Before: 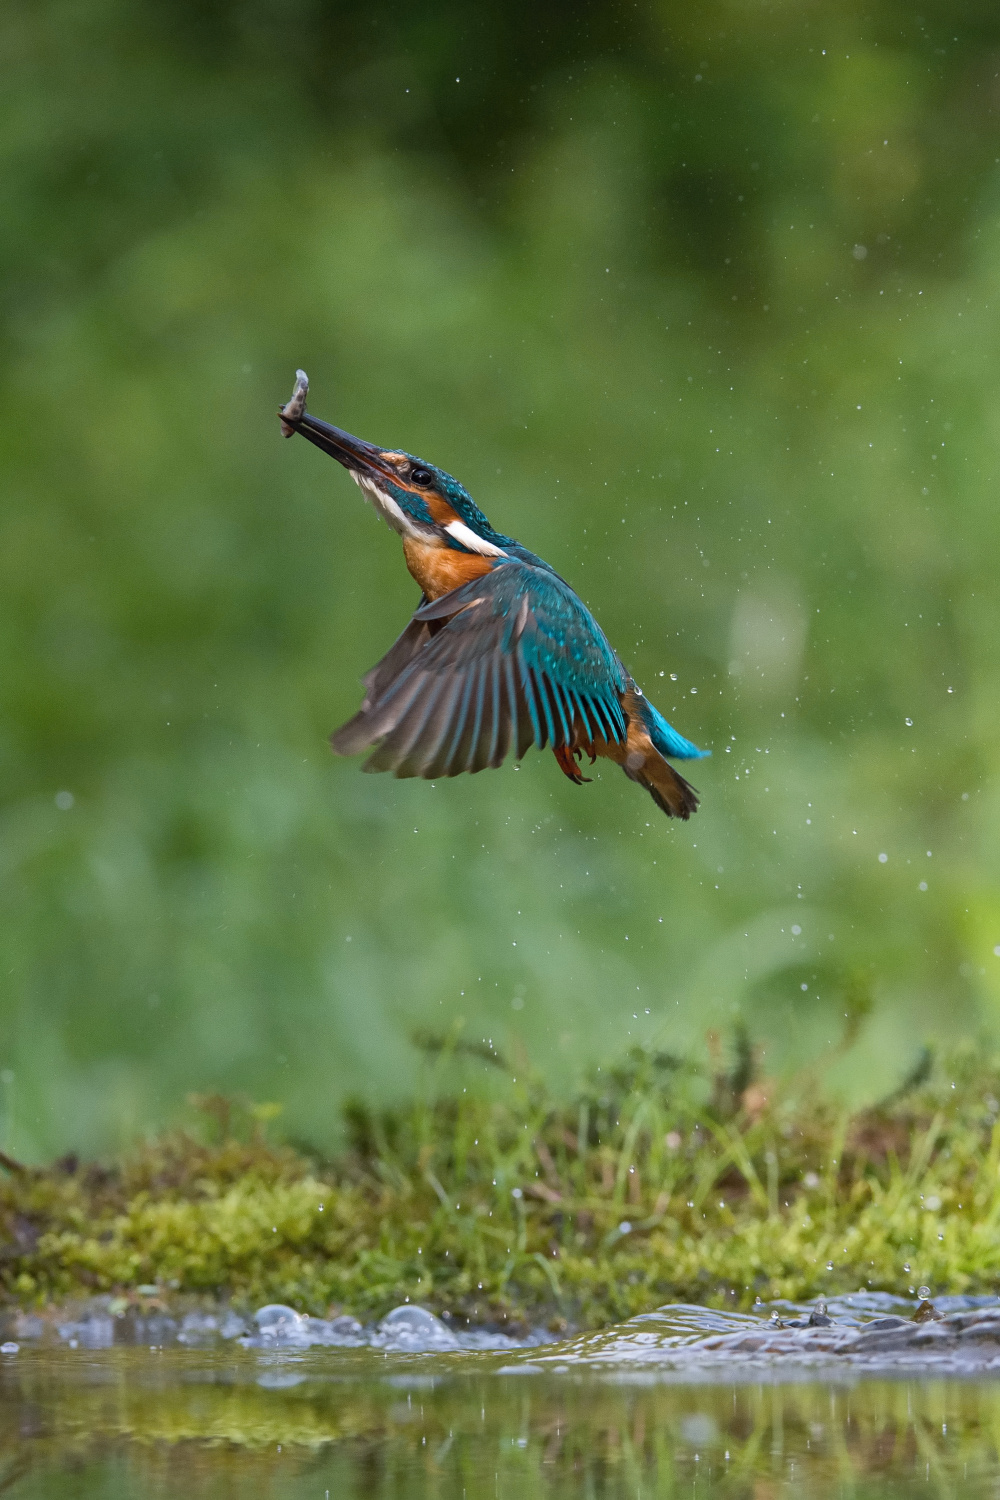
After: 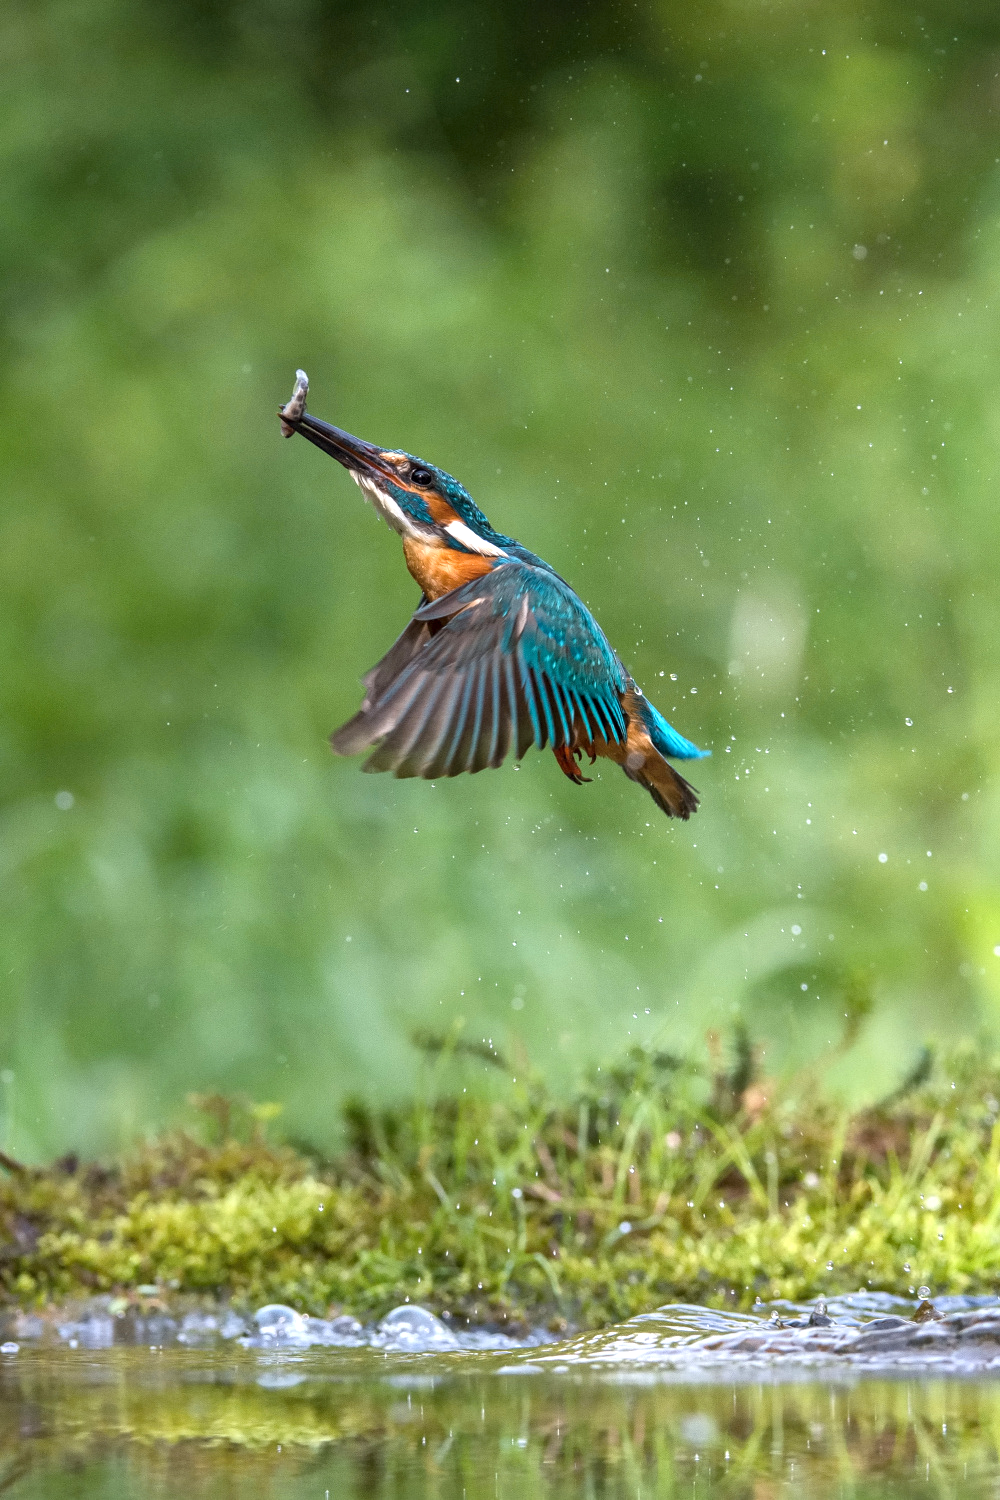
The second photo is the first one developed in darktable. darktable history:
local contrast: on, module defaults
exposure: exposure 0.663 EV, compensate exposure bias true, compensate highlight preservation false
